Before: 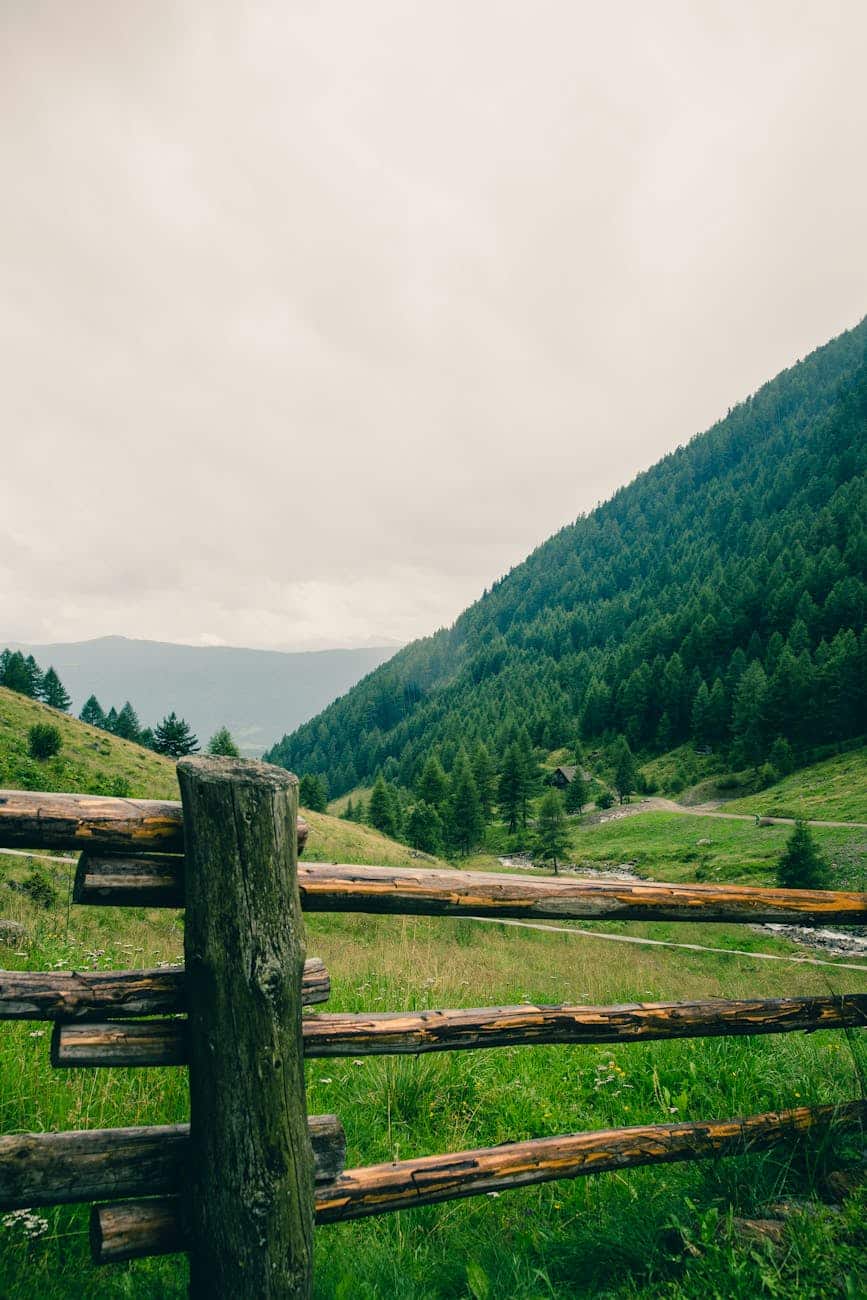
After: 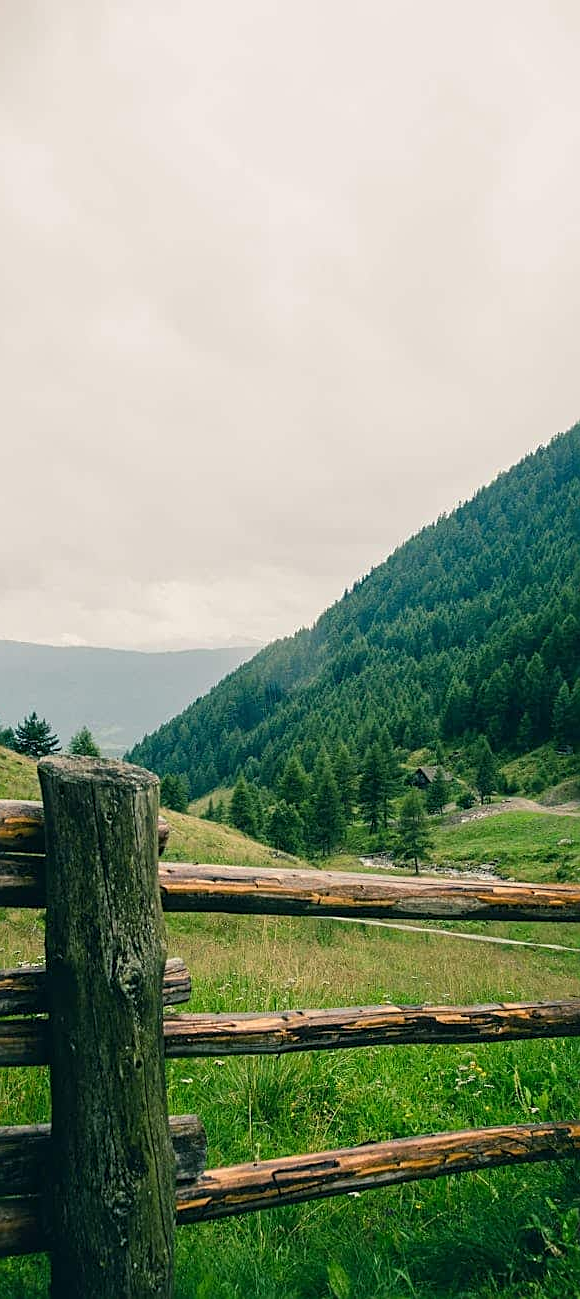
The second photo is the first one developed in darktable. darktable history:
crop and rotate: left 16.143%, right 16.894%
sharpen: on, module defaults
